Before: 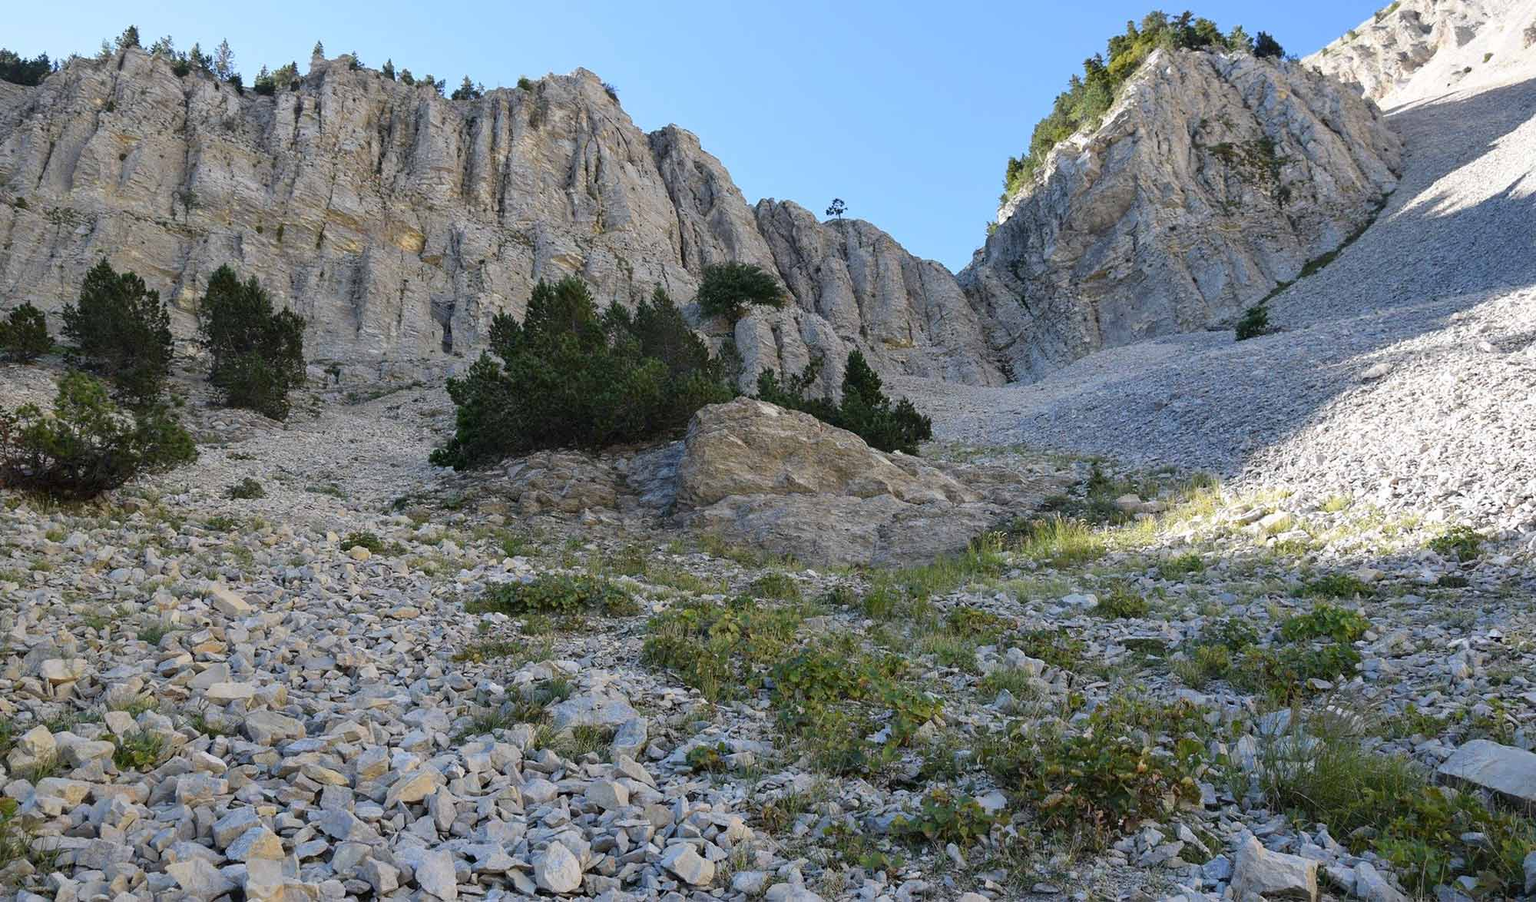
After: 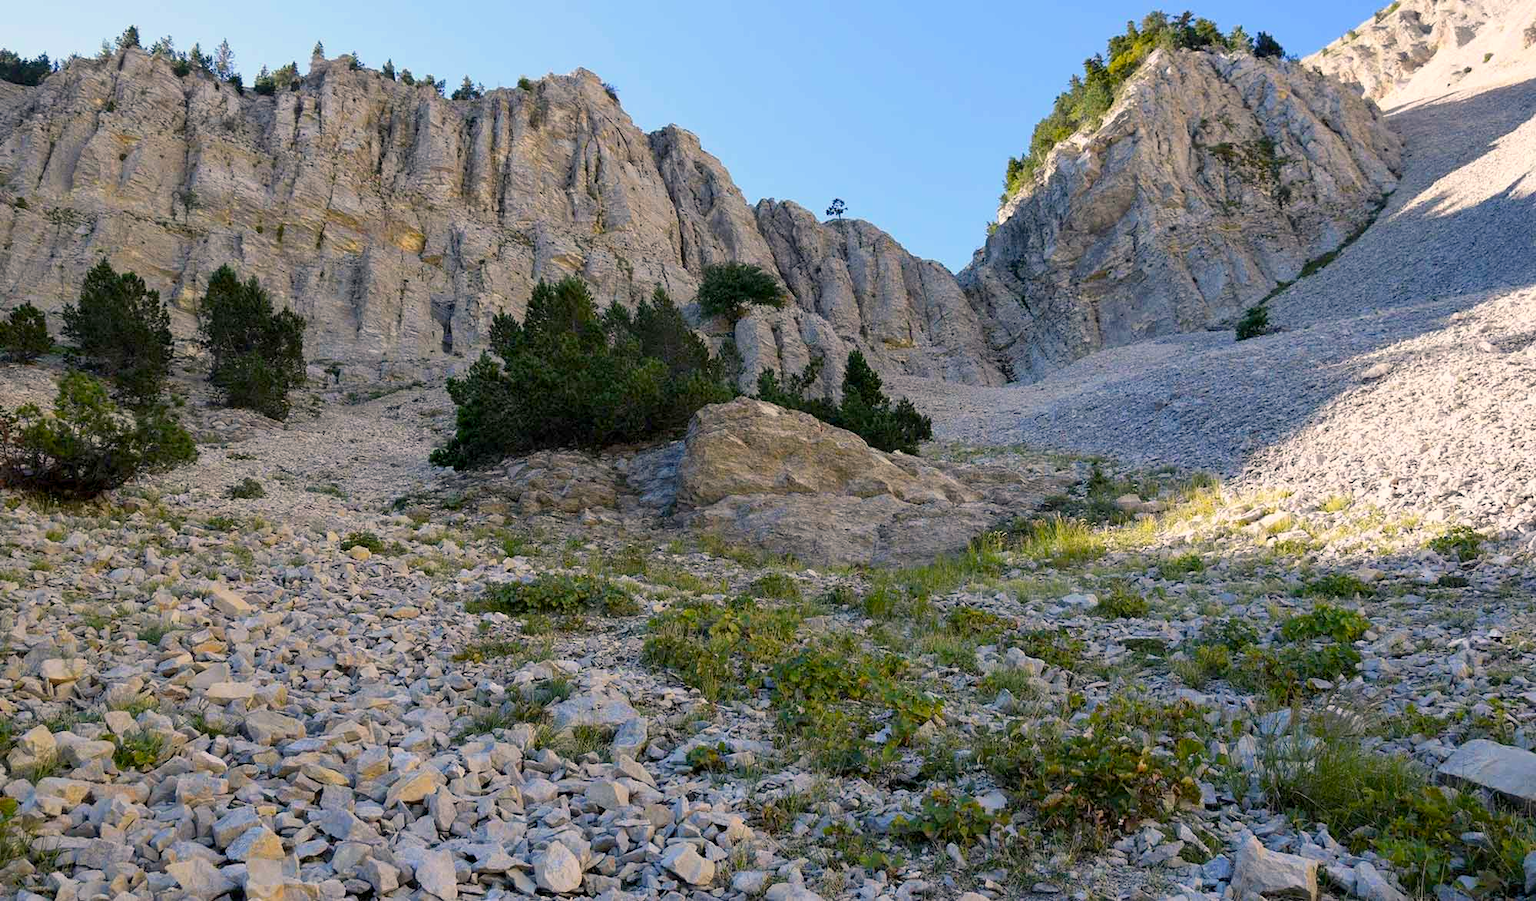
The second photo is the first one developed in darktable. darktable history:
color balance rgb: highlights gain › chroma 2.99%, highlights gain › hue 60.08°, global offset › luminance -0.5%, perceptual saturation grading › global saturation 19.751%, global vibrance 20%
